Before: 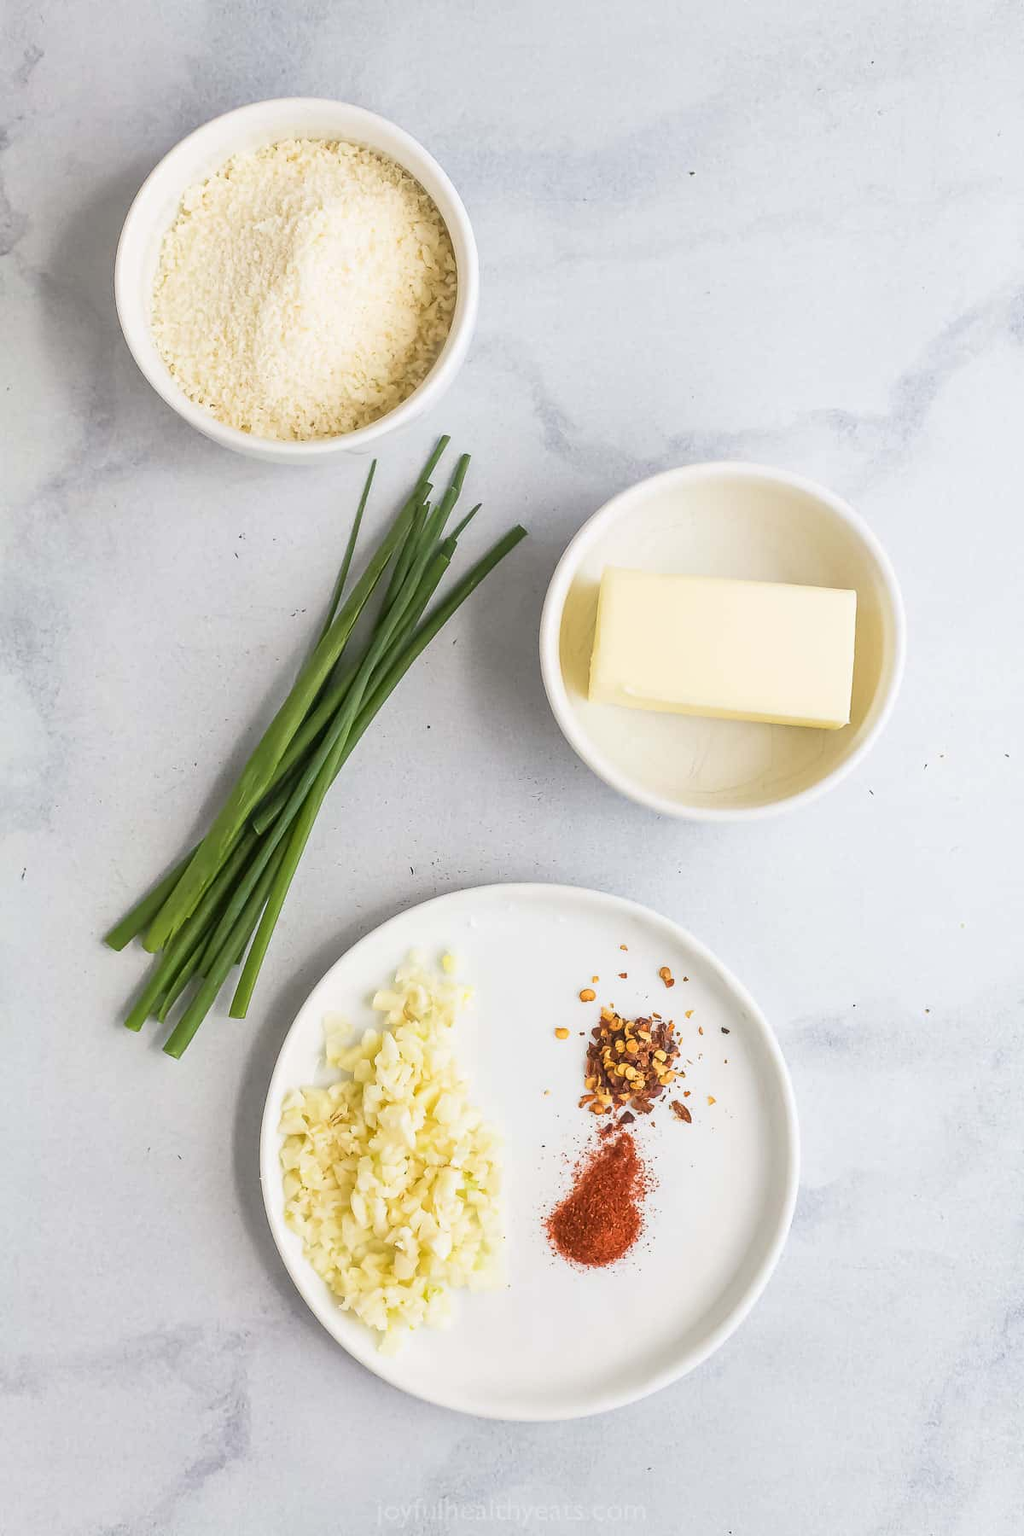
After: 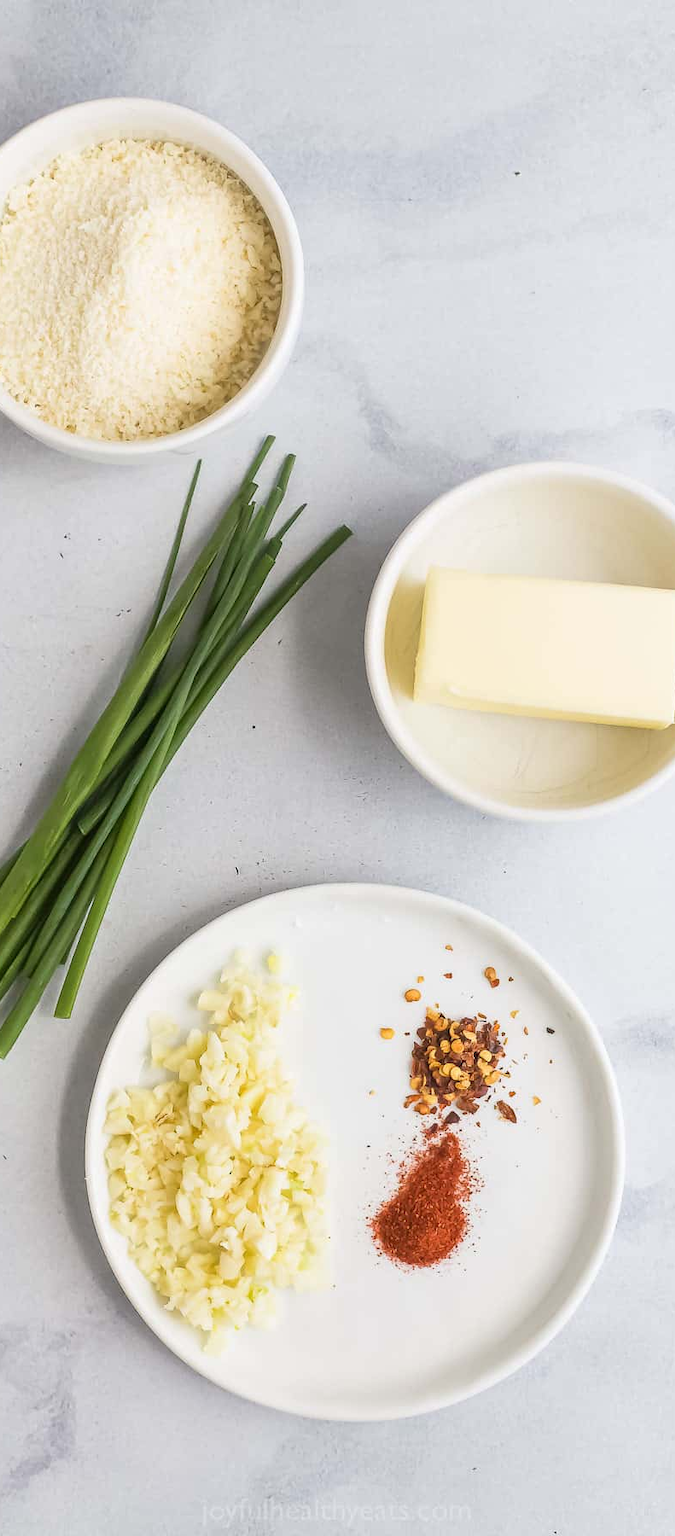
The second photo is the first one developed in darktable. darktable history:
crop: left 17.087%, right 16.848%
